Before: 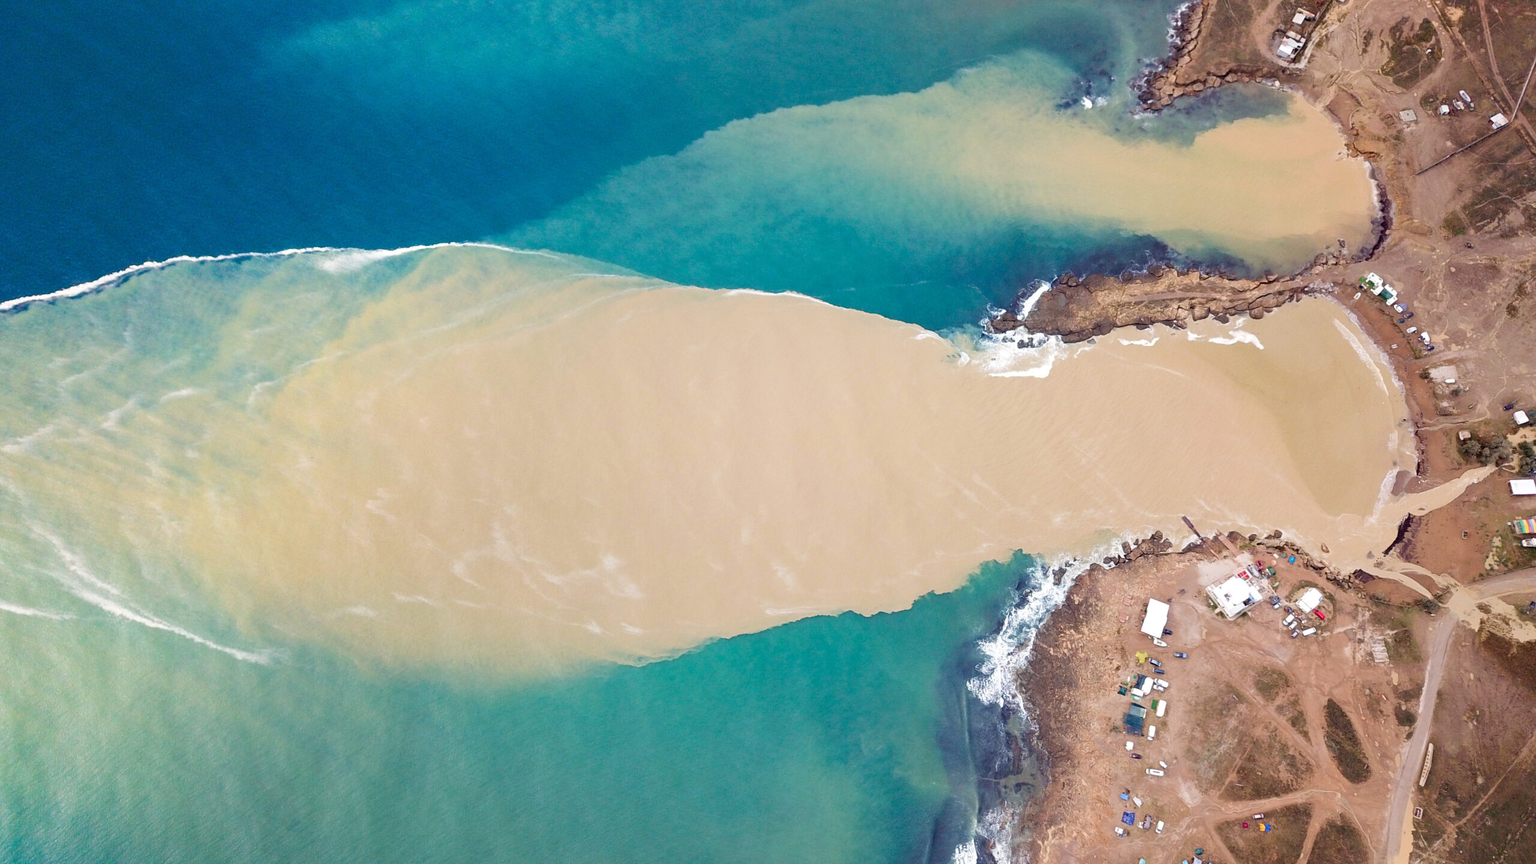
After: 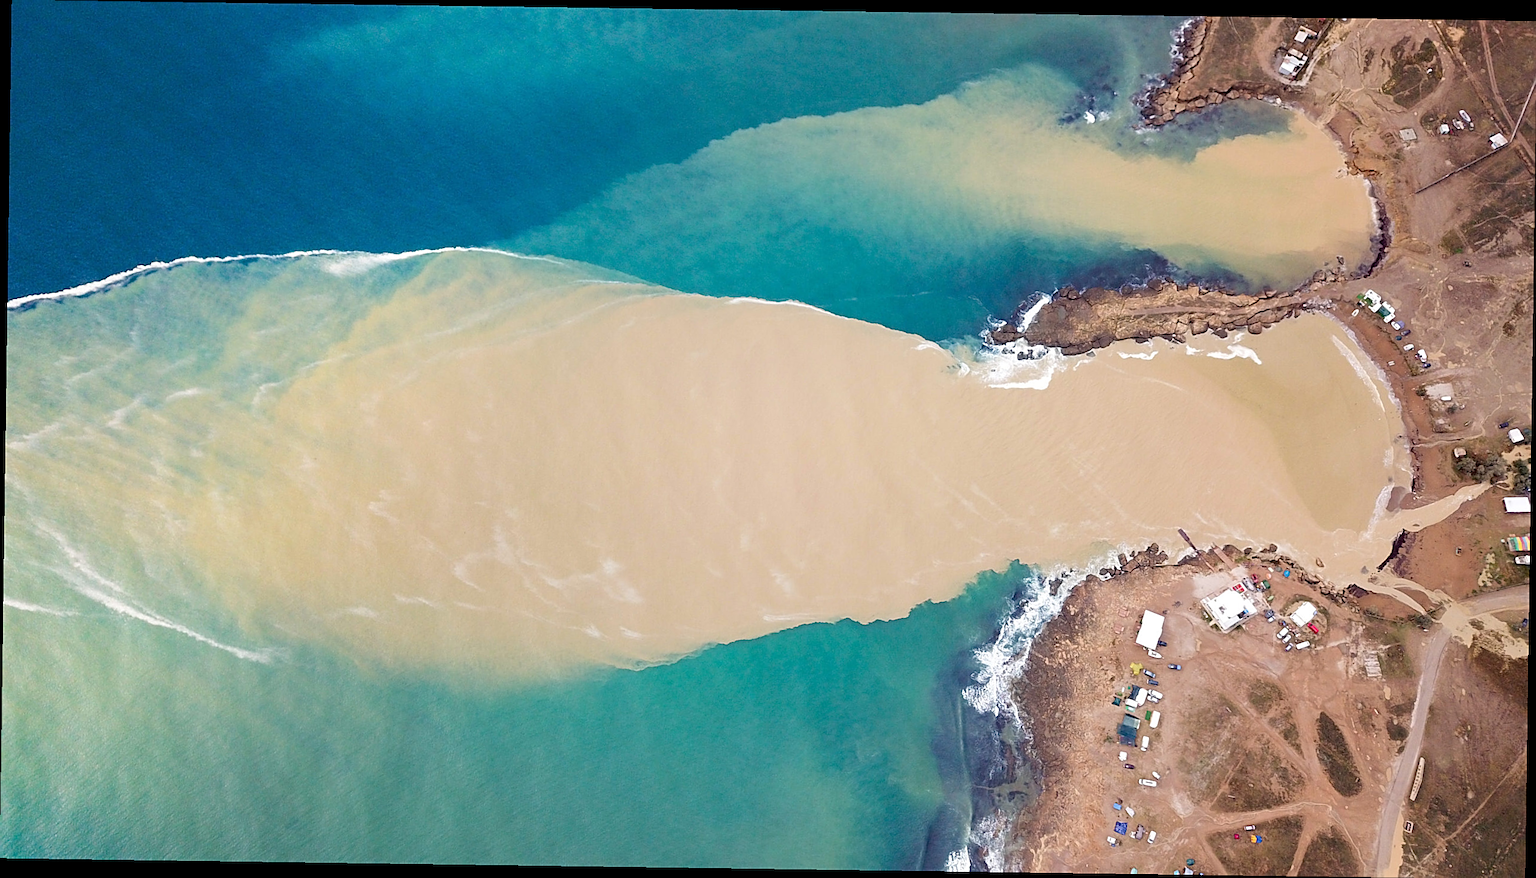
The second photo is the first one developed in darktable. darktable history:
rotate and perspective: rotation 0.8°, automatic cropping off
sharpen: on, module defaults
